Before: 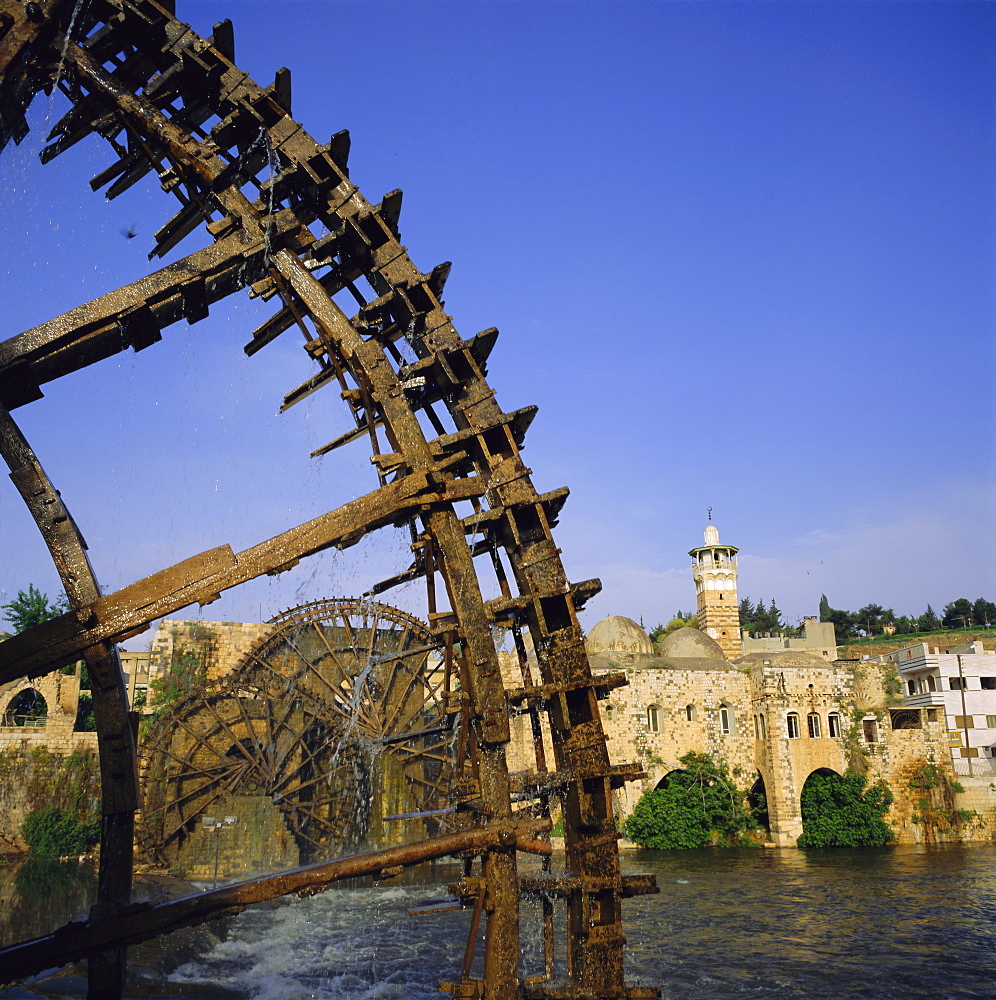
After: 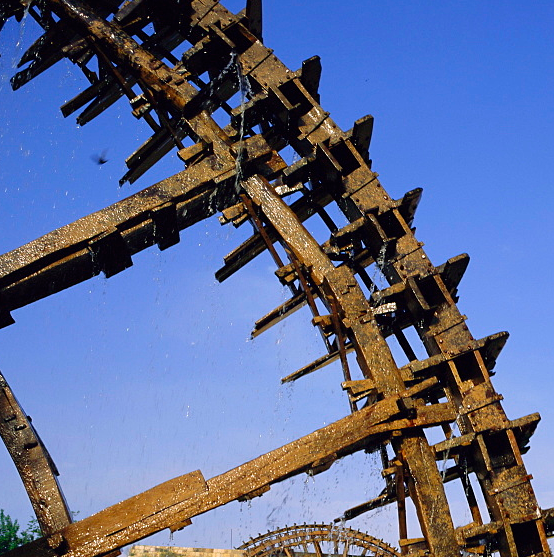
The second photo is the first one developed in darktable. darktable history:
crop and rotate: left 3.021%, top 7.428%, right 41.346%, bottom 36.807%
